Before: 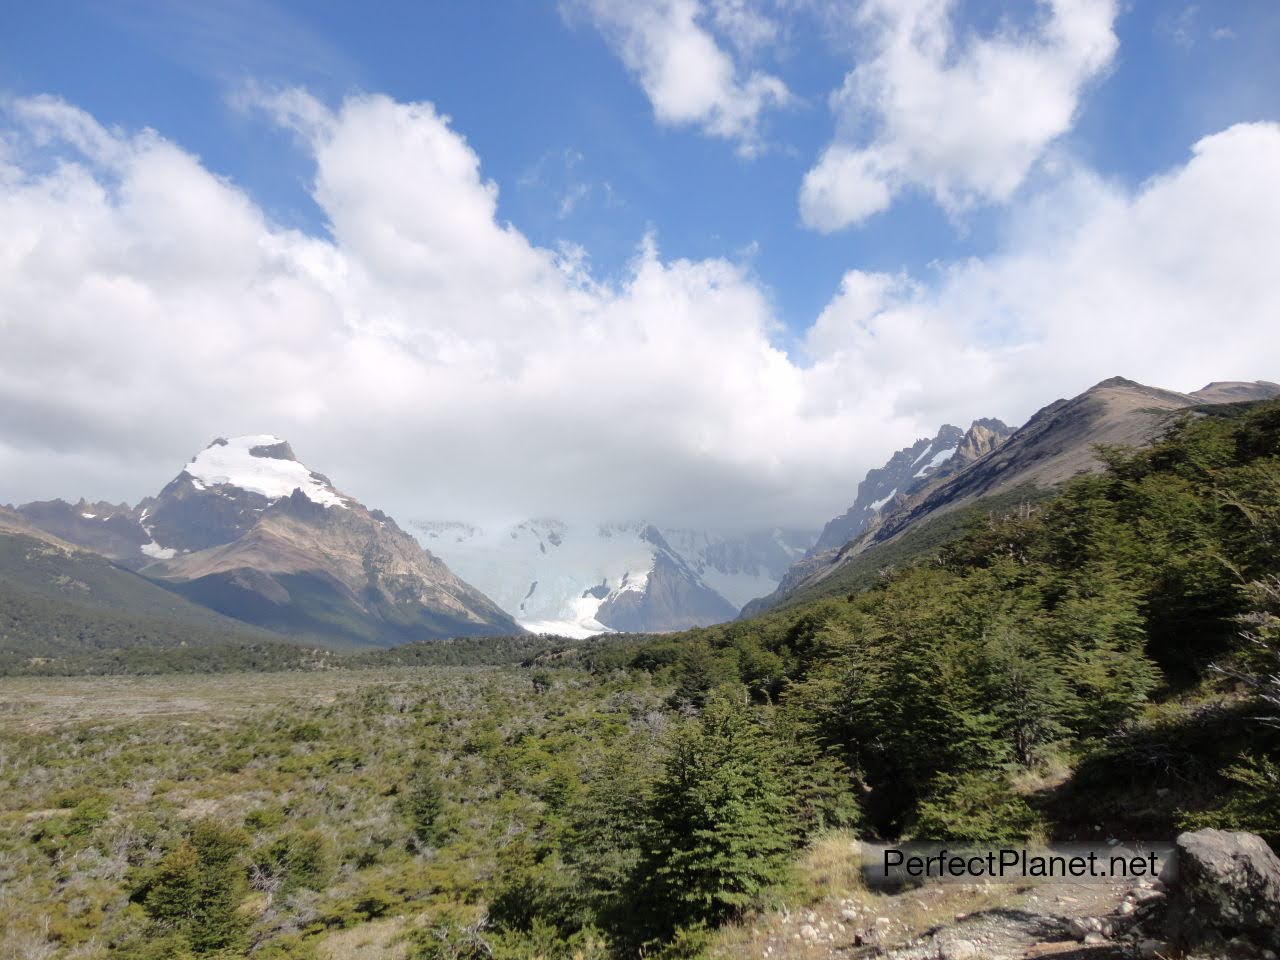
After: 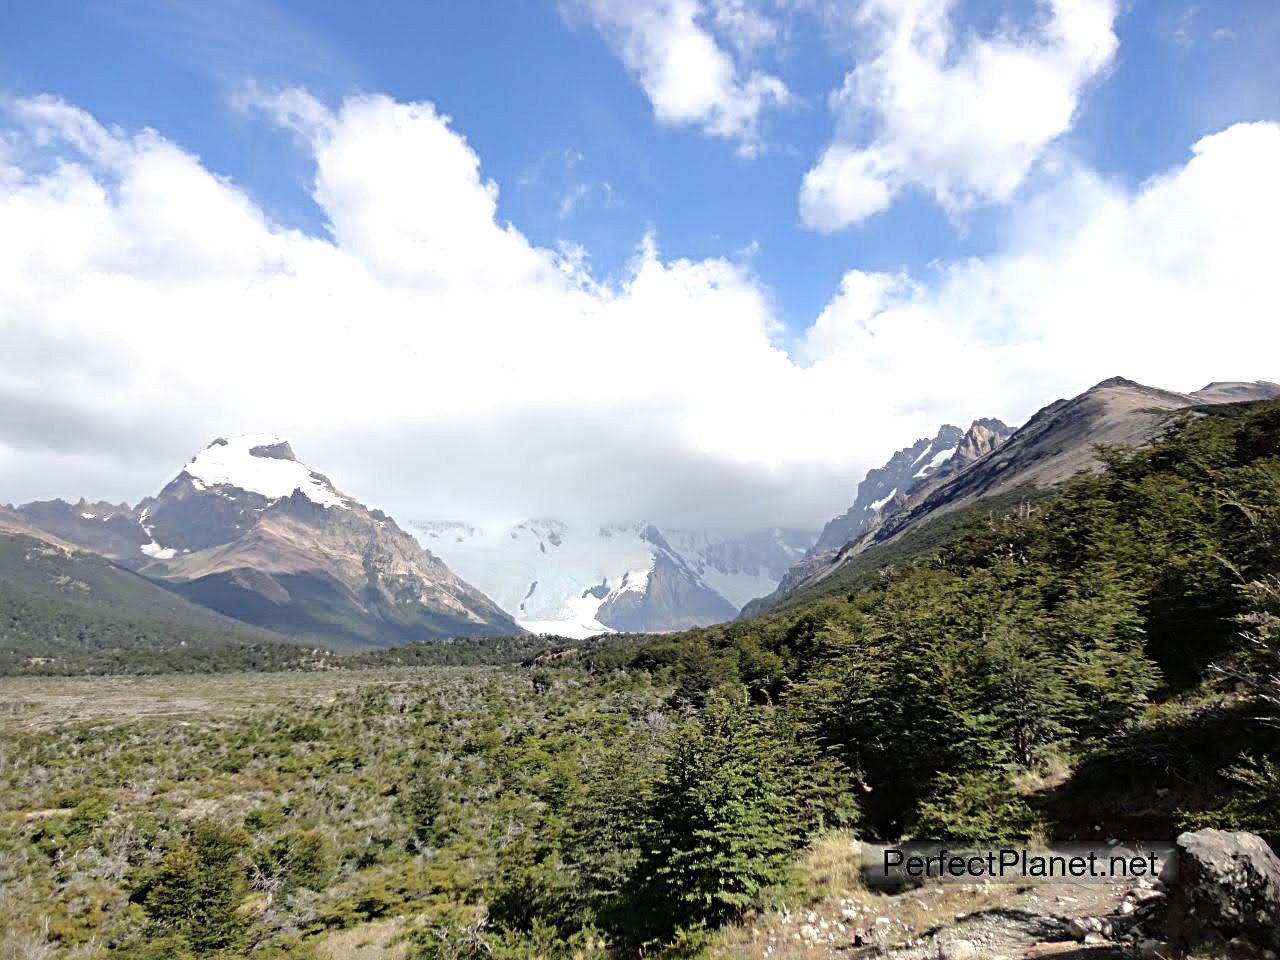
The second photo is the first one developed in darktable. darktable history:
sharpen: radius 4
tone equalizer: -8 EV -0.417 EV, -7 EV -0.389 EV, -6 EV -0.333 EV, -5 EV -0.222 EV, -3 EV 0.222 EV, -2 EV 0.333 EV, -1 EV 0.389 EV, +0 EV 0.417 EV, edges refinement/feathering 500, mask exposure compensation -1.57 EV, preserve details no
